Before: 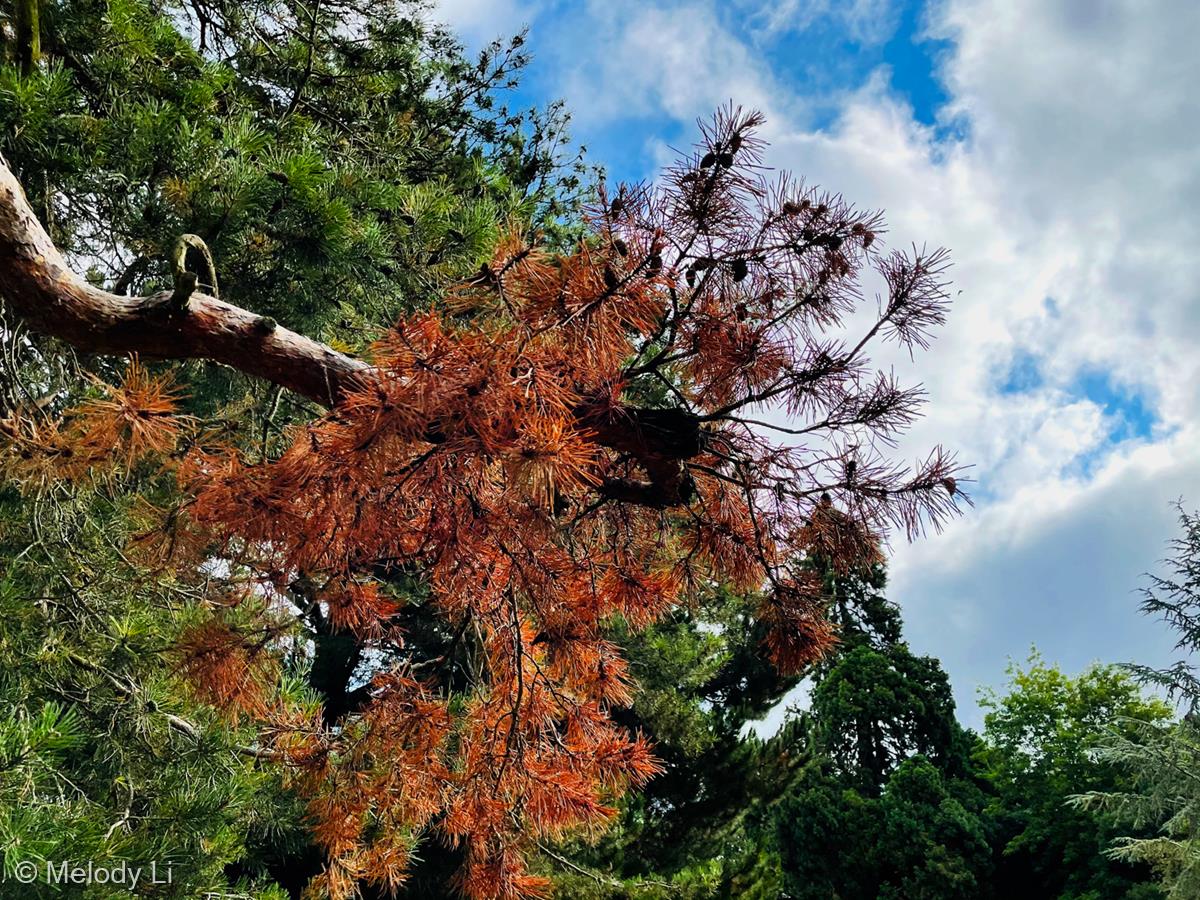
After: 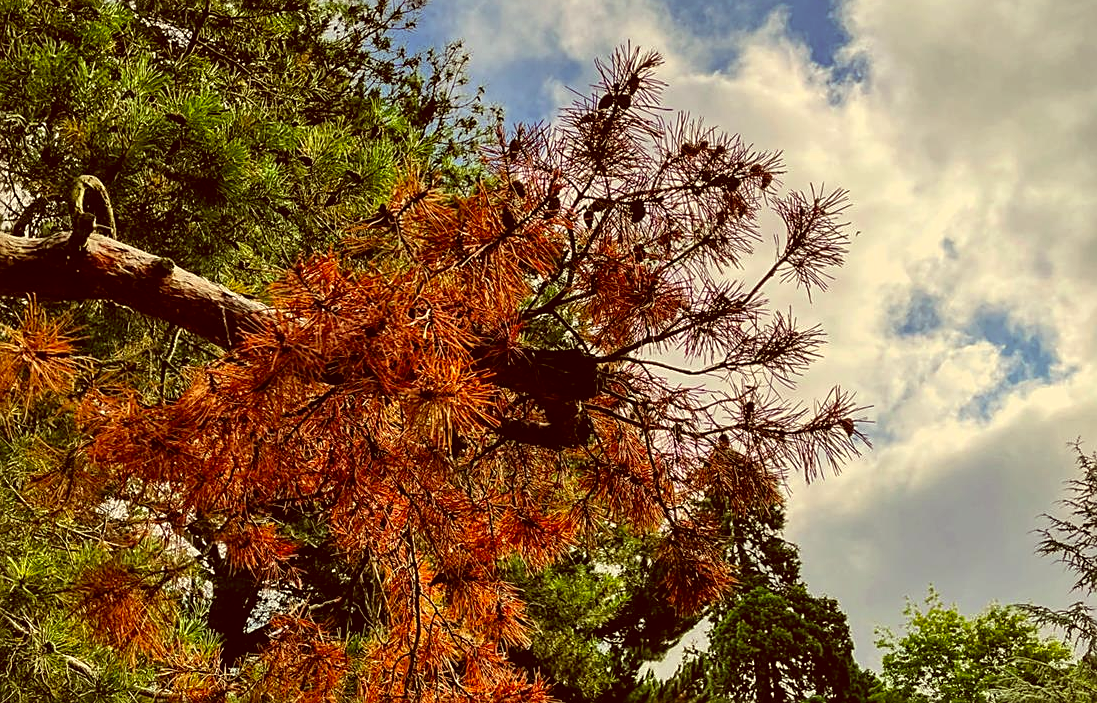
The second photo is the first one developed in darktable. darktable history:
sharpen: on, module defaults
crop: left 8.516%, top 6.609%, bottom 15.257%
local contrast: on, module defaults
color correction: highlights a* 0.989, highlights b* 24.44, shadows a* 15.72, shadows b* 24.87
